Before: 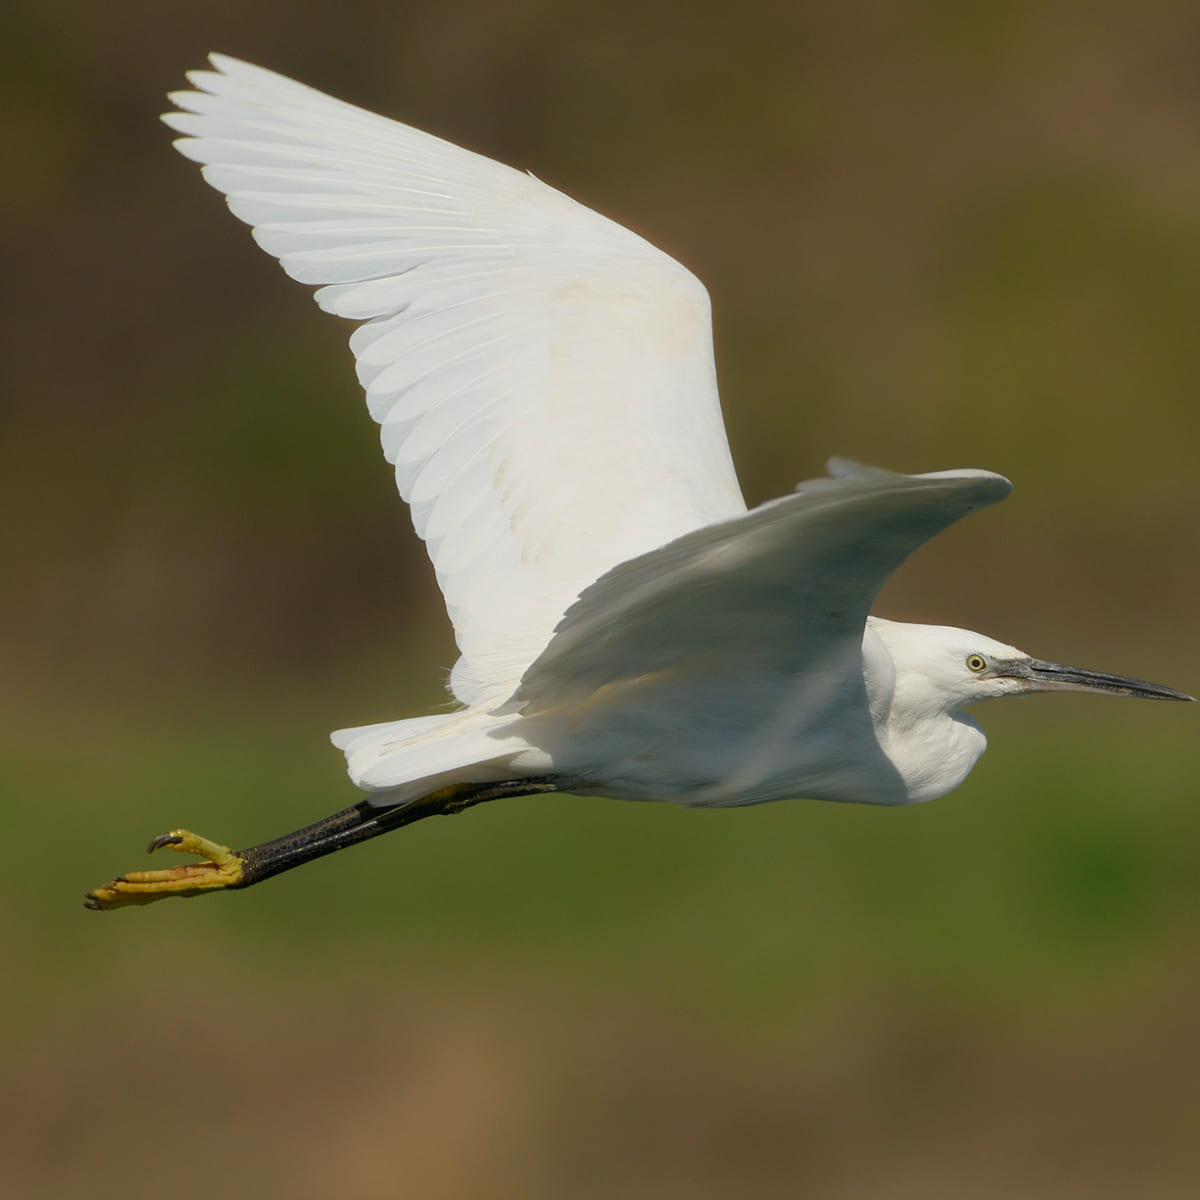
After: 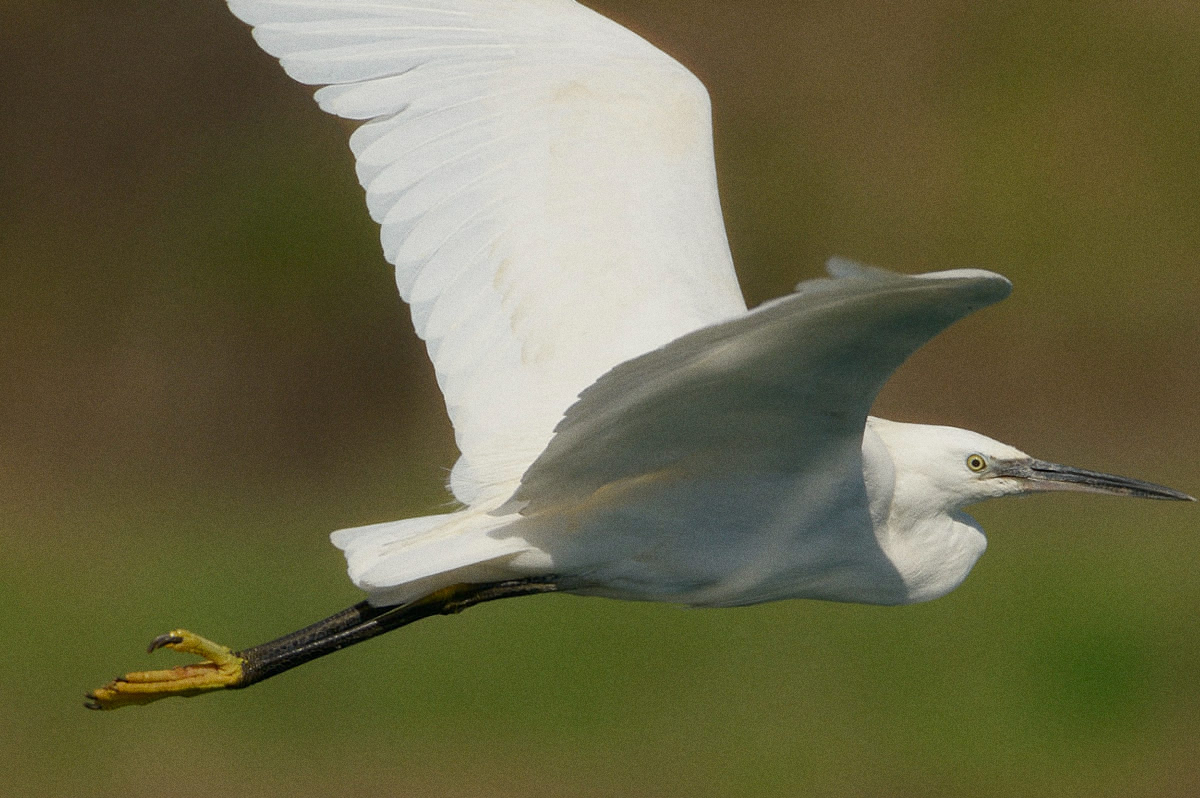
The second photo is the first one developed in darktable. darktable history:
crop: top 16.727%, bottom 16.727%
grain: on, module defaults
